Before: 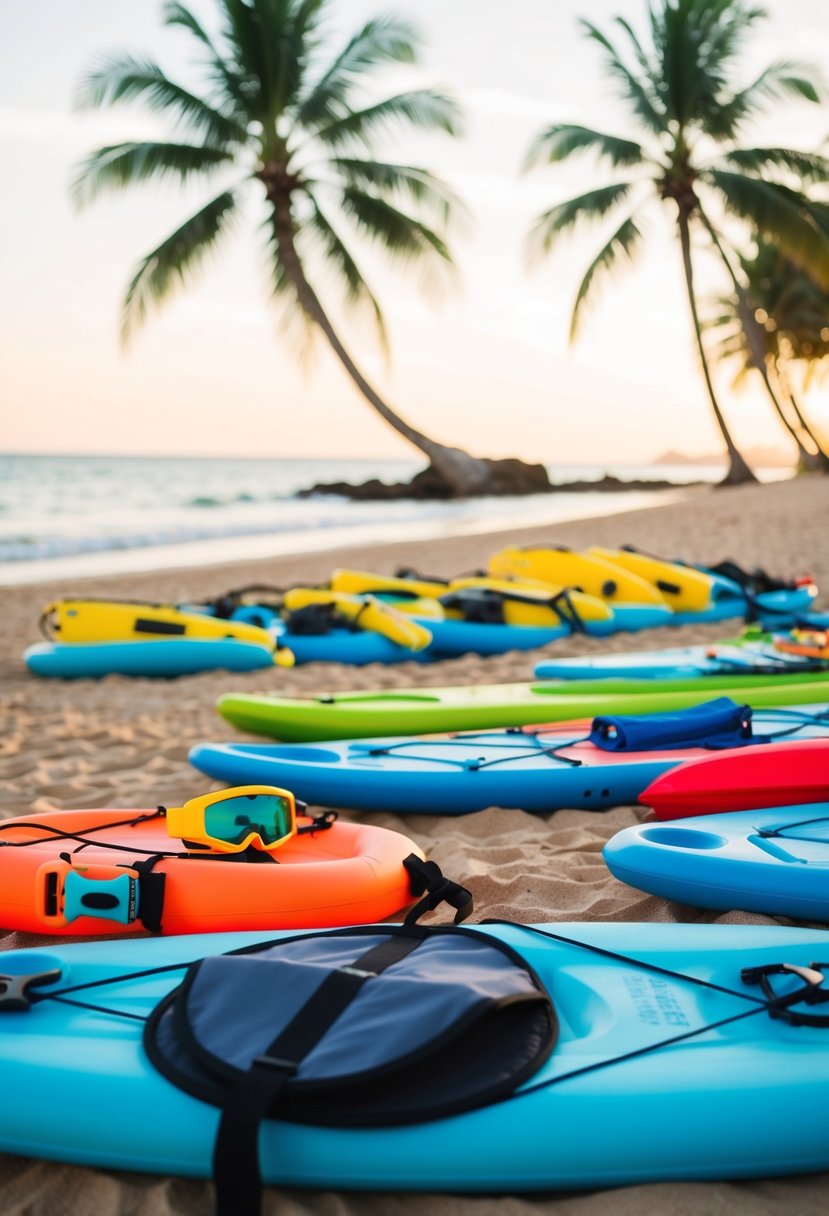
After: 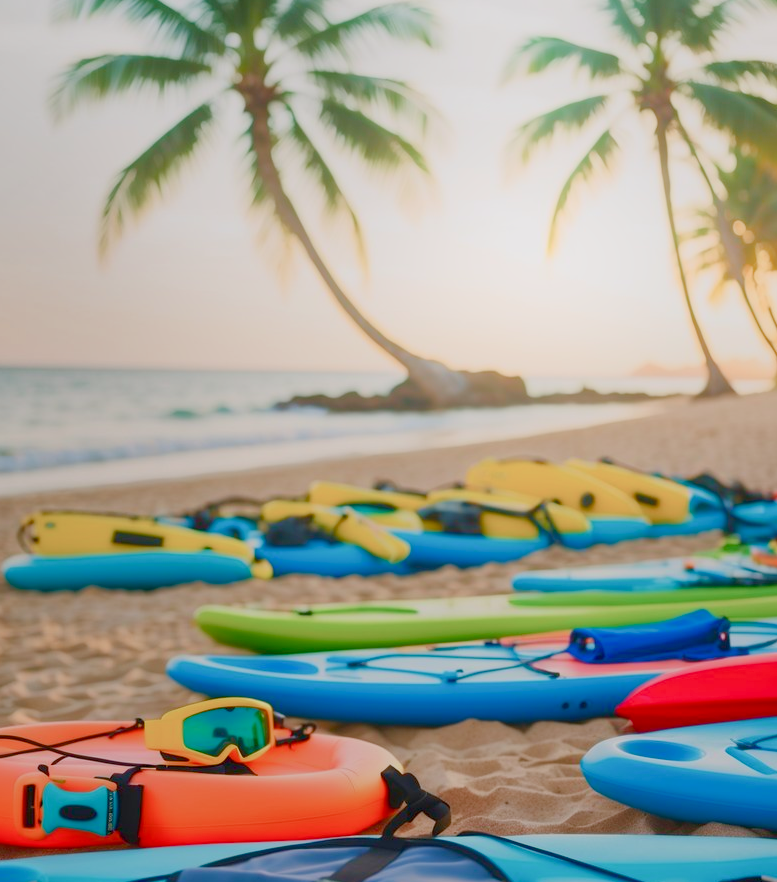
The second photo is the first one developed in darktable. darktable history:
shadows and highlights: soften with gaussian
velvia: on, module defaults
crop: left 2.737%, top 7.287%, right 3.421%, bottom 20.179%
color balance rgb: shadows lift › chroma 1%, shadows lift › hue 113°, highlights gain › chroma 0.2%, highlights gain › hue 333°, perceptual saturation grading › global saturation 20%, perceptual saturation grading › highlights -50%, perceptual saturation grading › shadows 25%, contrast -30%
white balance: emerald 1
bloom: on, module defaults
